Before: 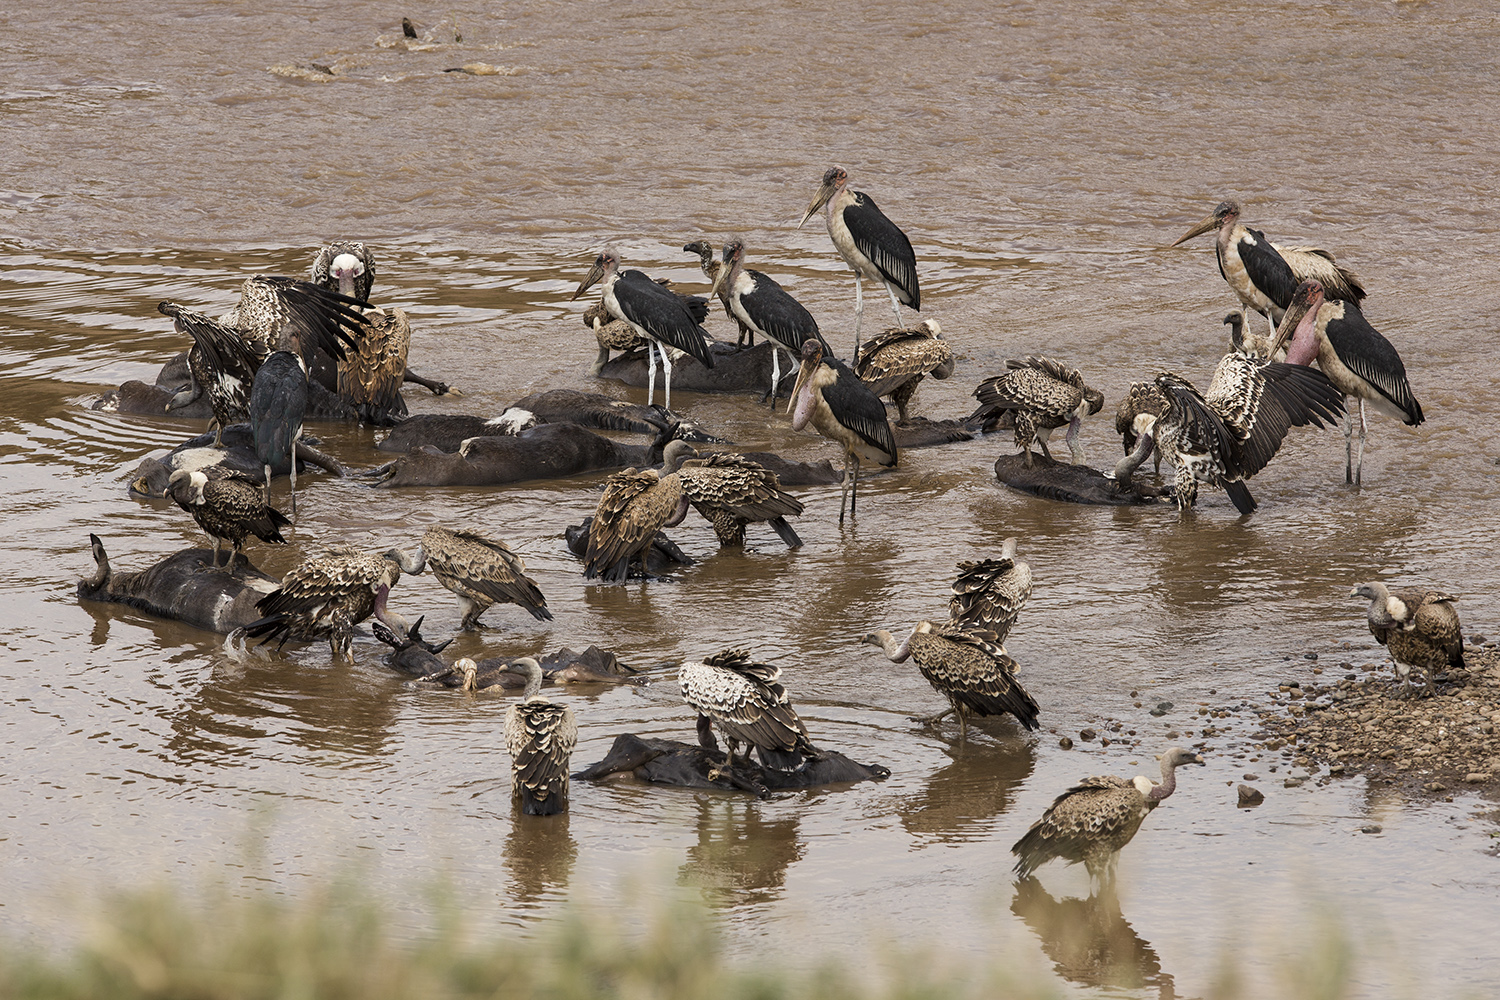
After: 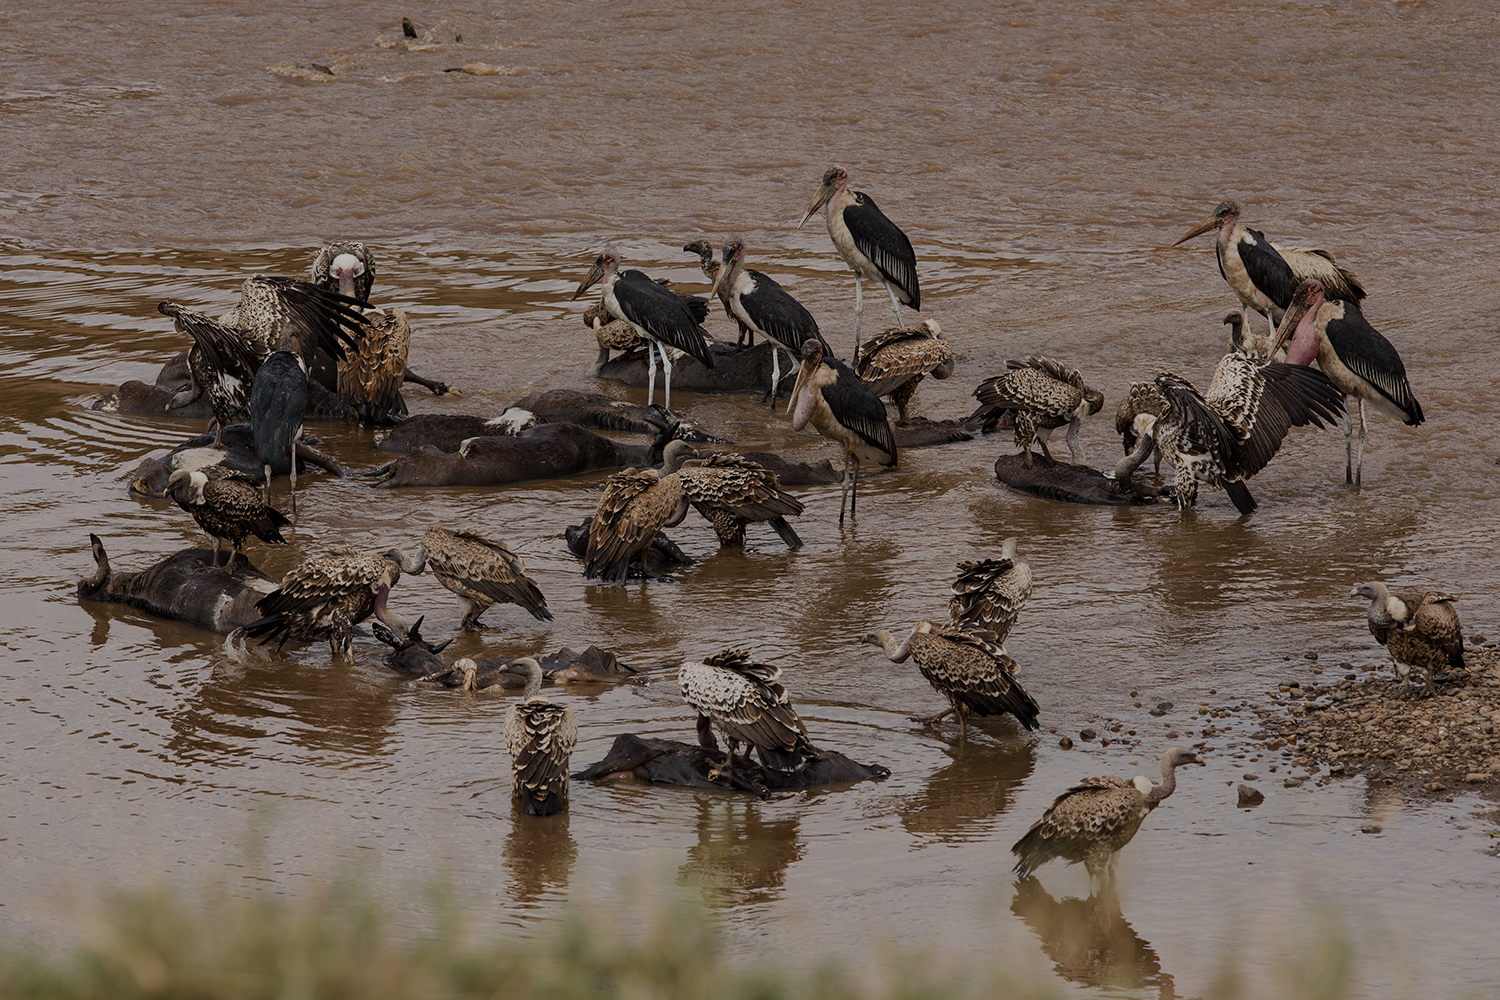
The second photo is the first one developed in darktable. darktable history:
exposure: exposure -1 EV, compensate highlight preservation false
